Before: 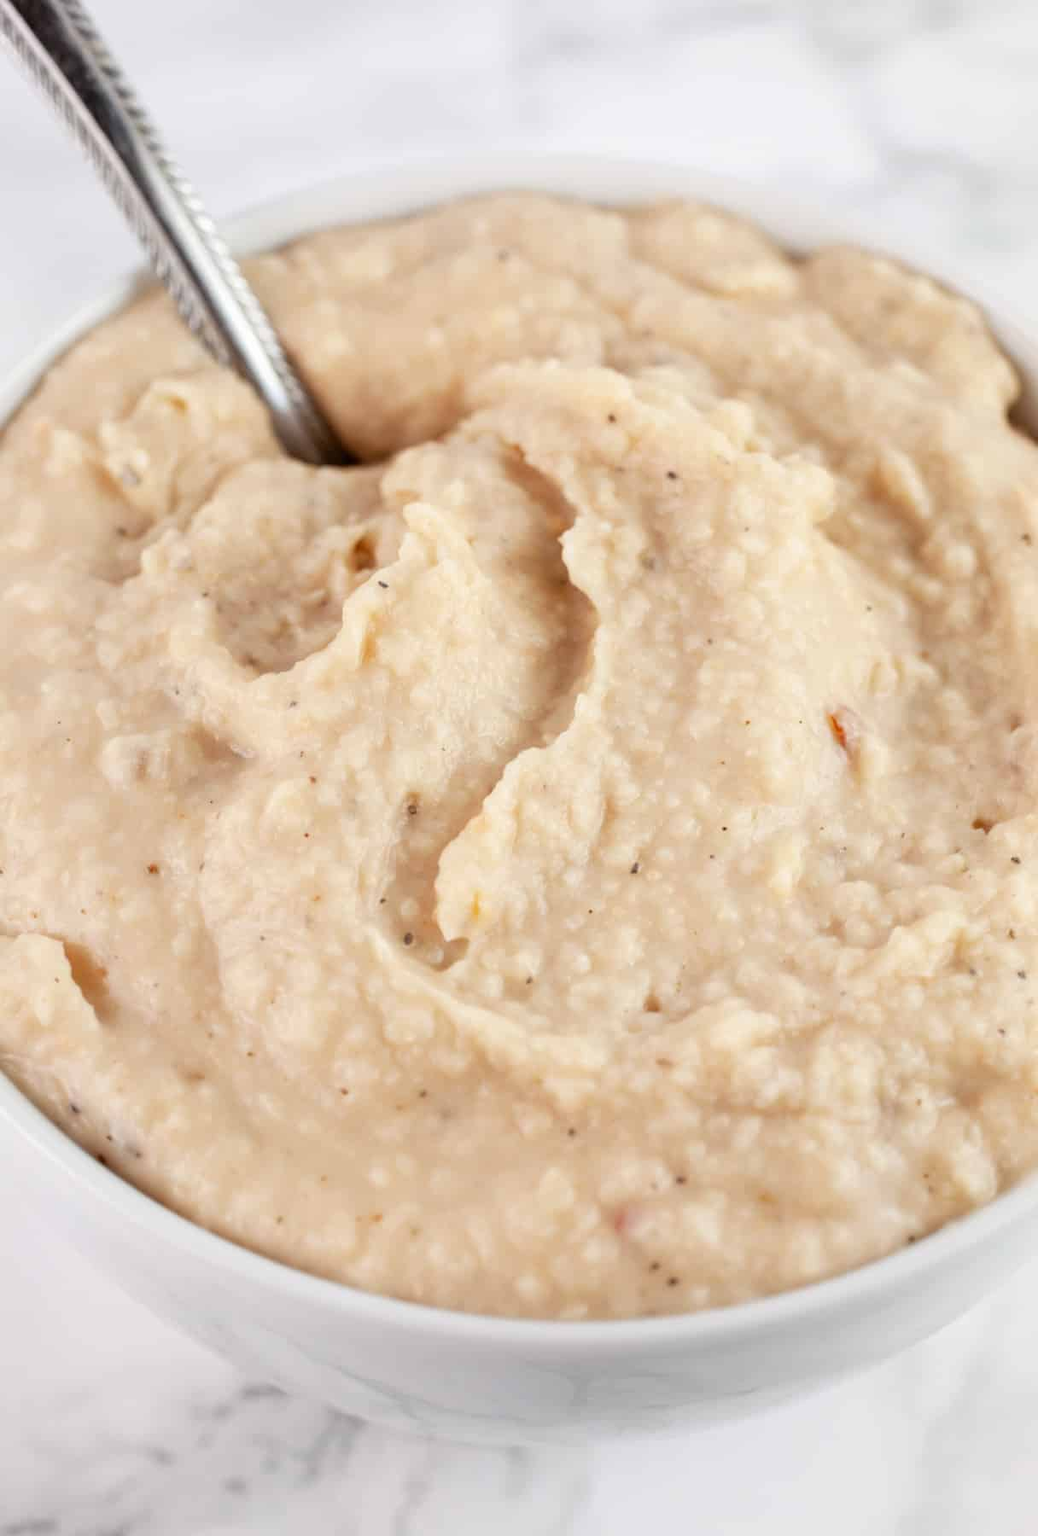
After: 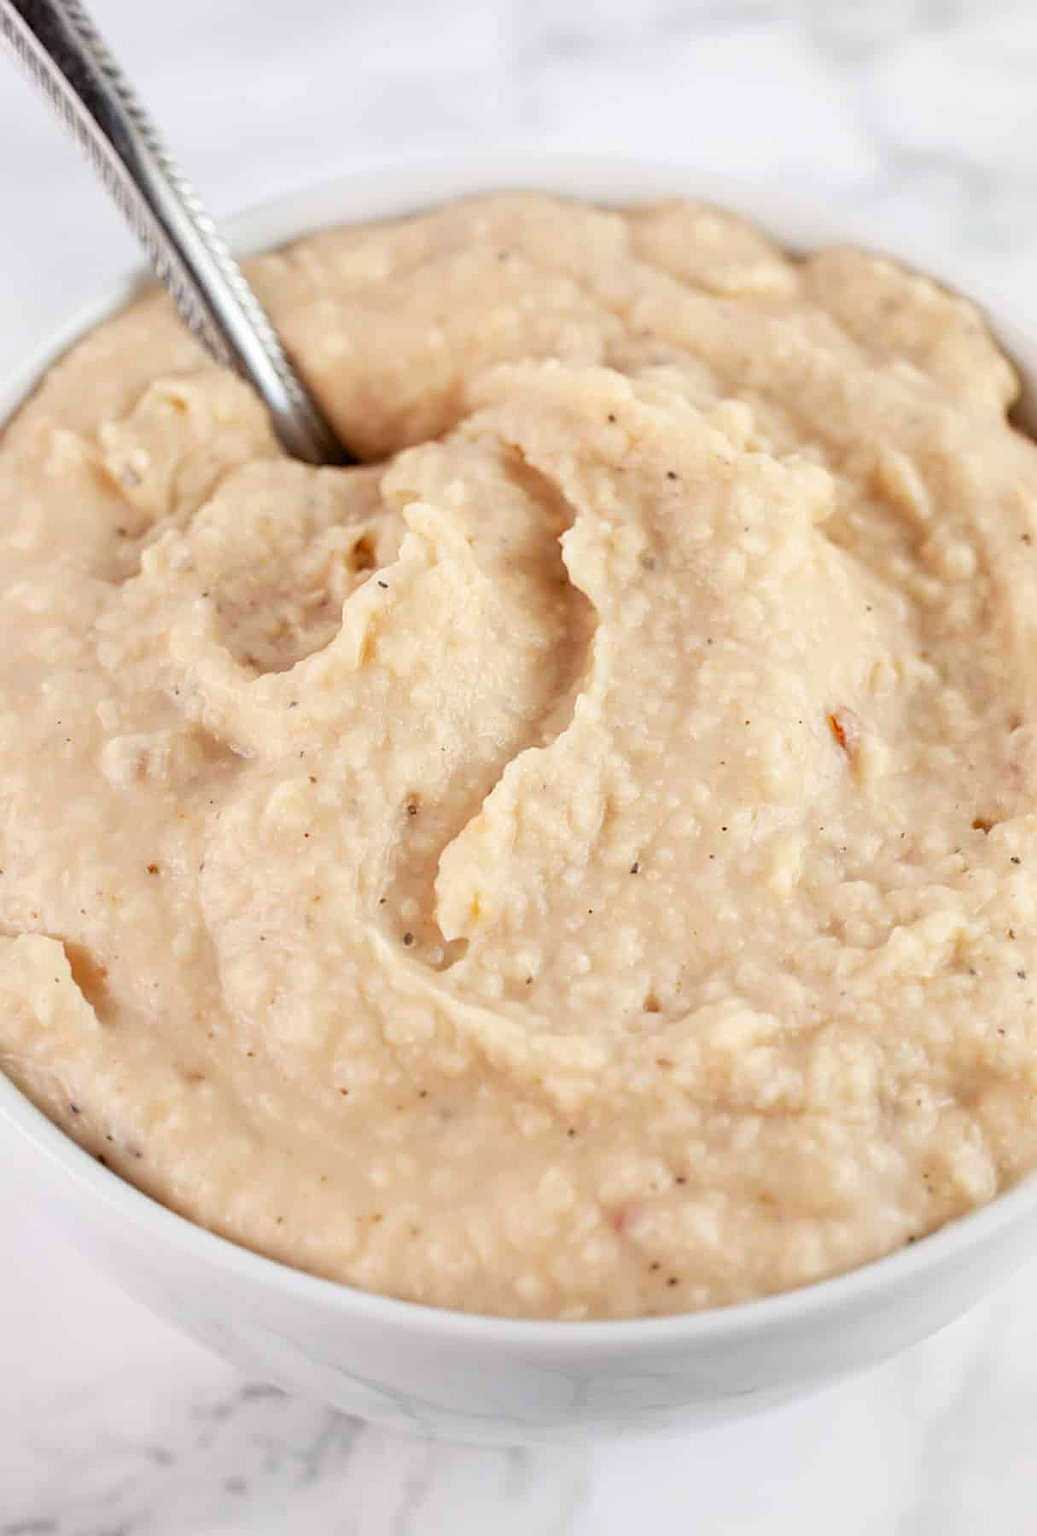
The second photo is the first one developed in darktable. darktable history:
color correction: saturation 1.11
sharpen: on, module defaults
